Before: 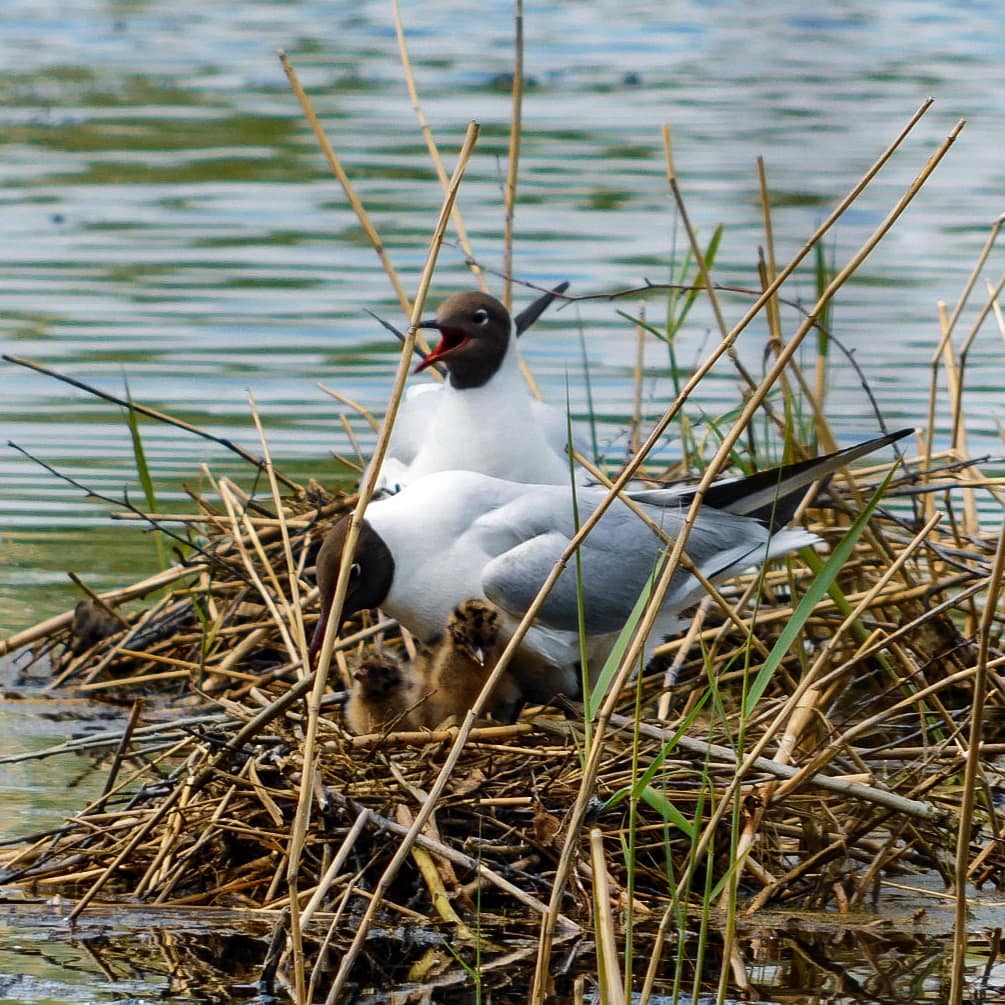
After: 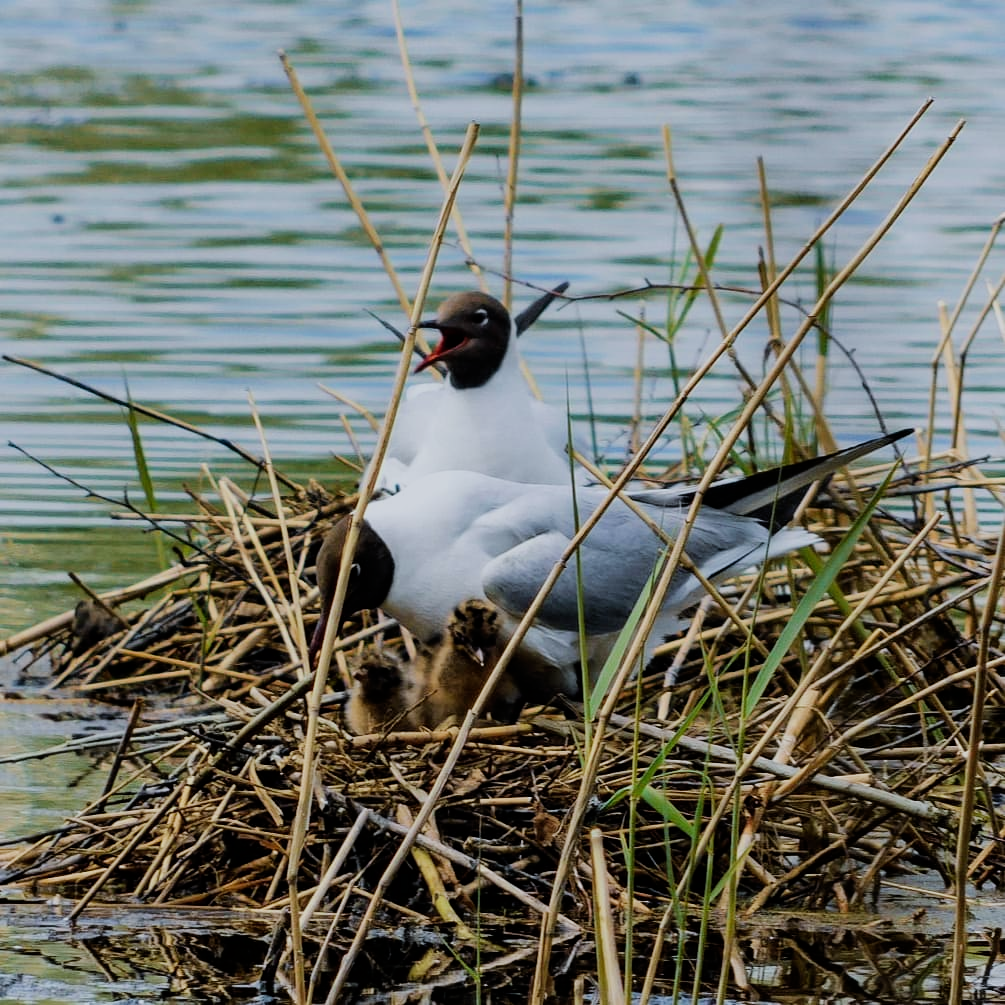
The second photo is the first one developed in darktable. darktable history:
white balance: red 0.967, blue 1.049
filmic rgb: black relative exposure -7.65 EV, white relative exposure 4.56 EV, hardness 3.61, contrast 1.05
